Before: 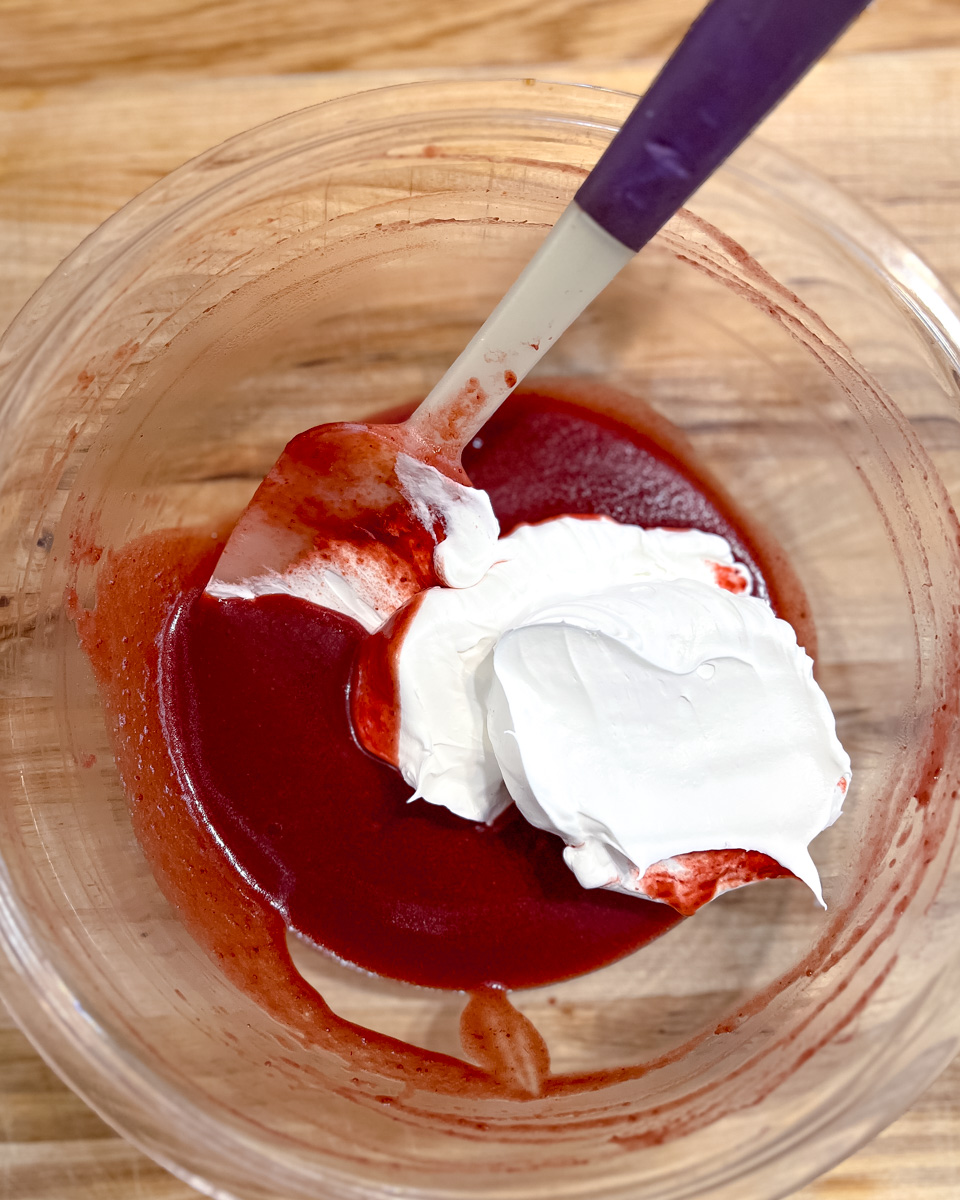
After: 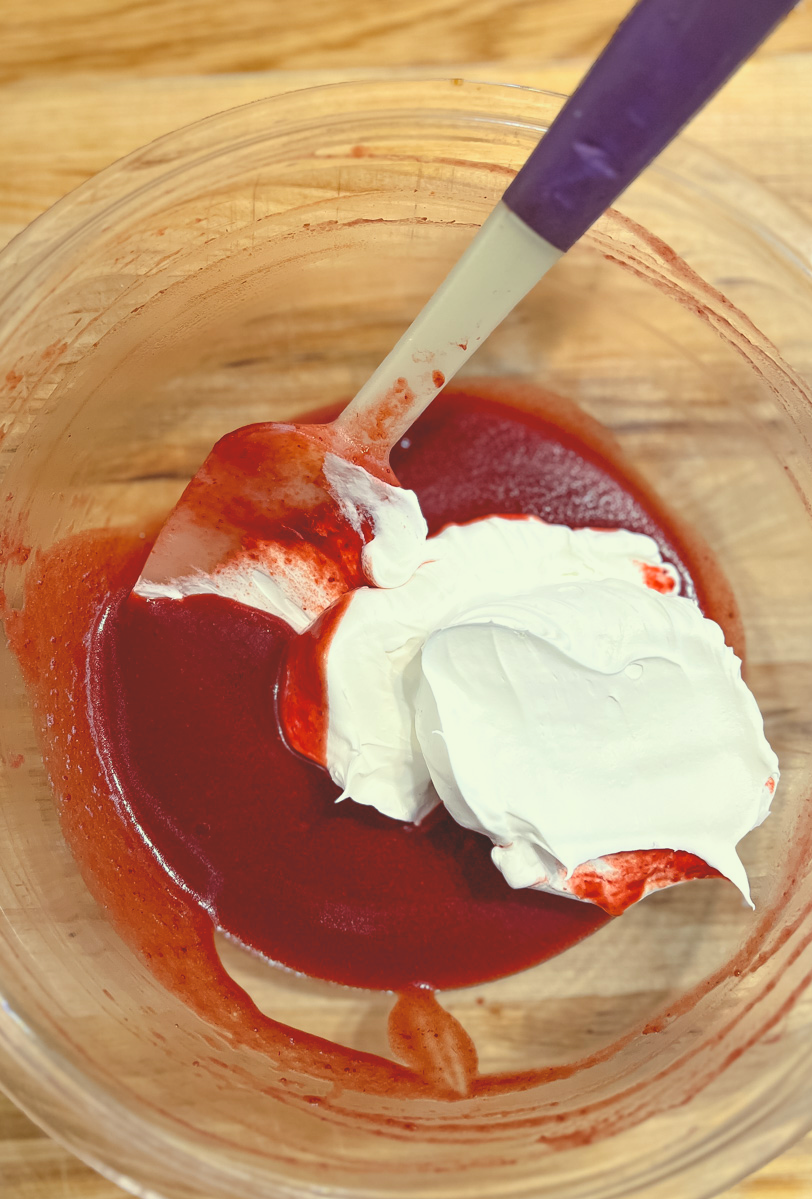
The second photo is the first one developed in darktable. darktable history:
crop: left 7.517%, right 7.833%
color correction: highlights a* -5.72, highlights b* 10.66
exposure: black level correction -0.015, exposure -0.13 EV, compensate exposure bias true, compensate highlight preservation false
contrast brightness saturation: brightness 0.085, saturation 0.195
